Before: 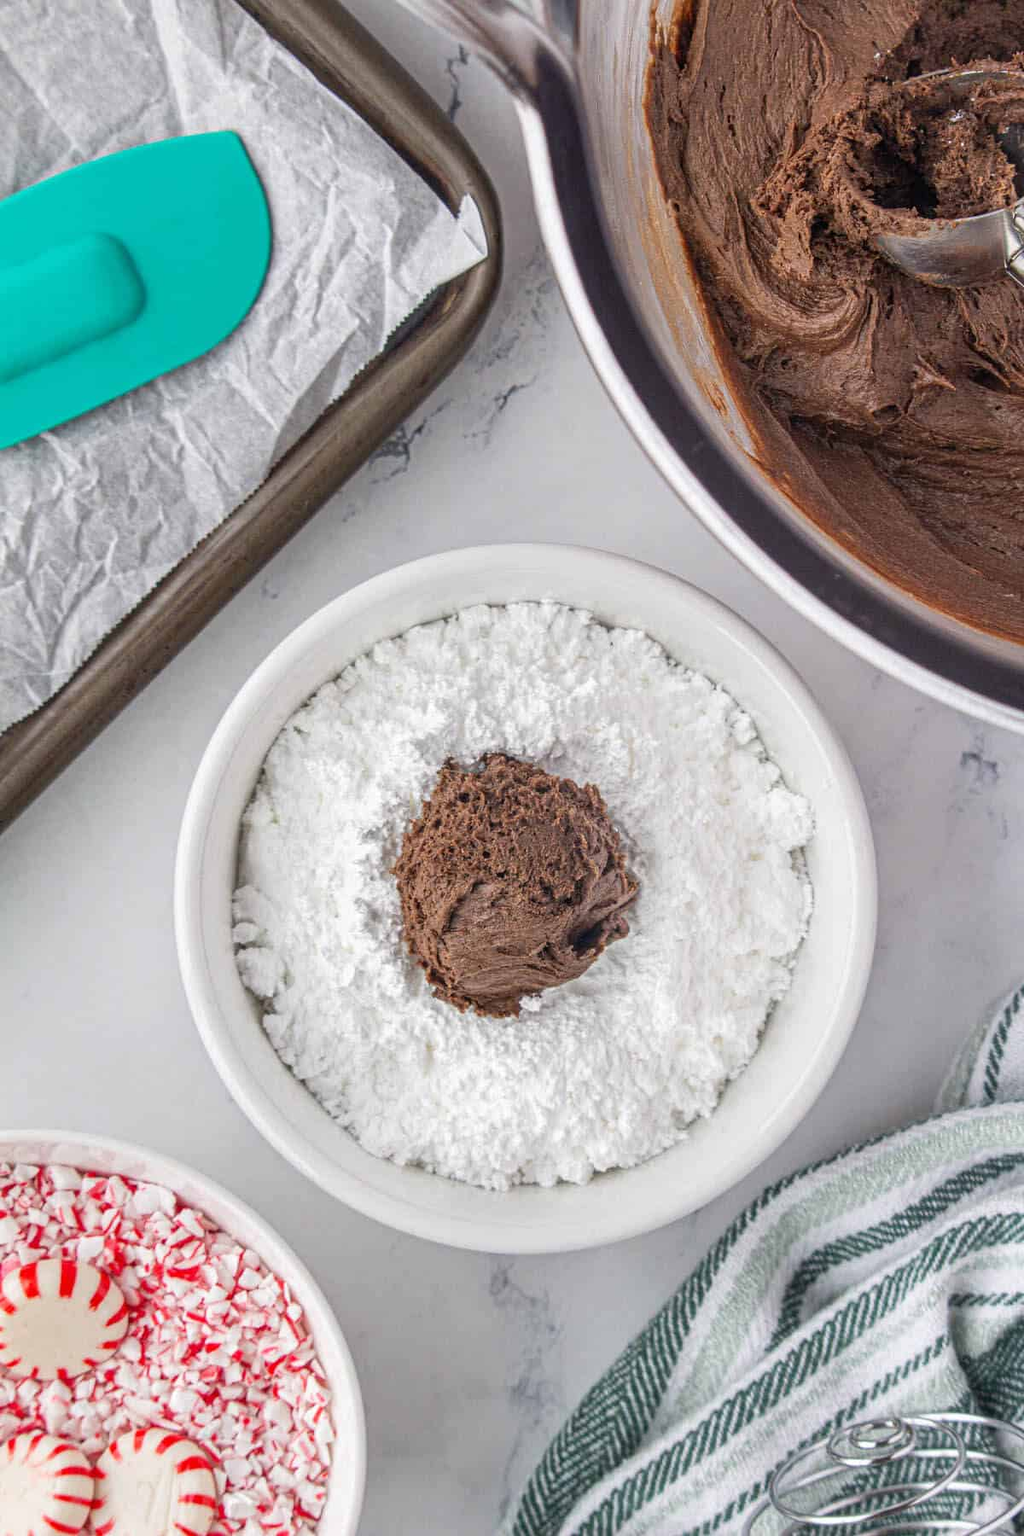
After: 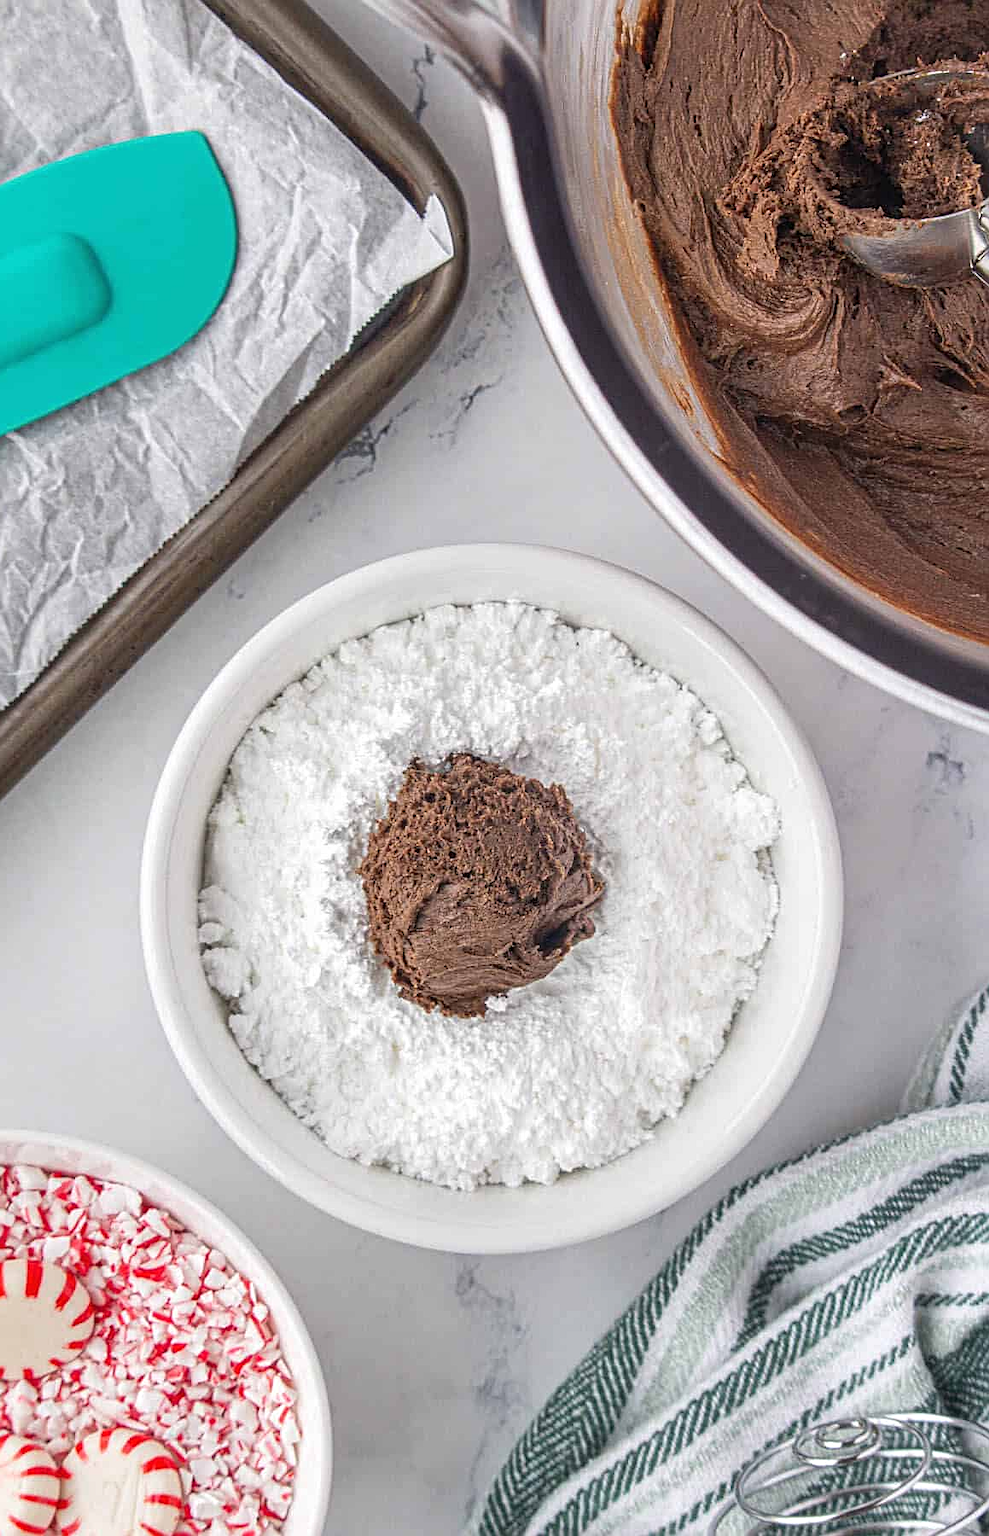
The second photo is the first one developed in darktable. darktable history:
crop and rotate: left 3.363%
sharpen: on, module defaults
exposure: black level correction -0.001, exposure 0.079 EV, compensate highlight preservation false
